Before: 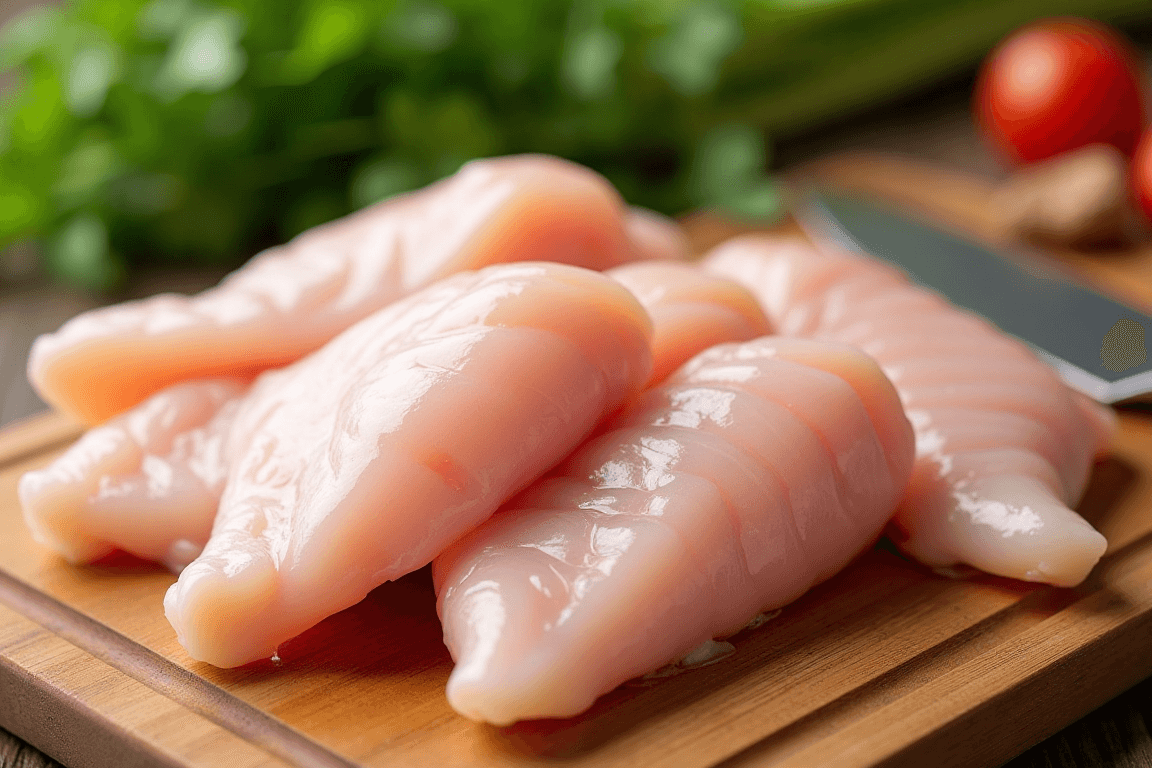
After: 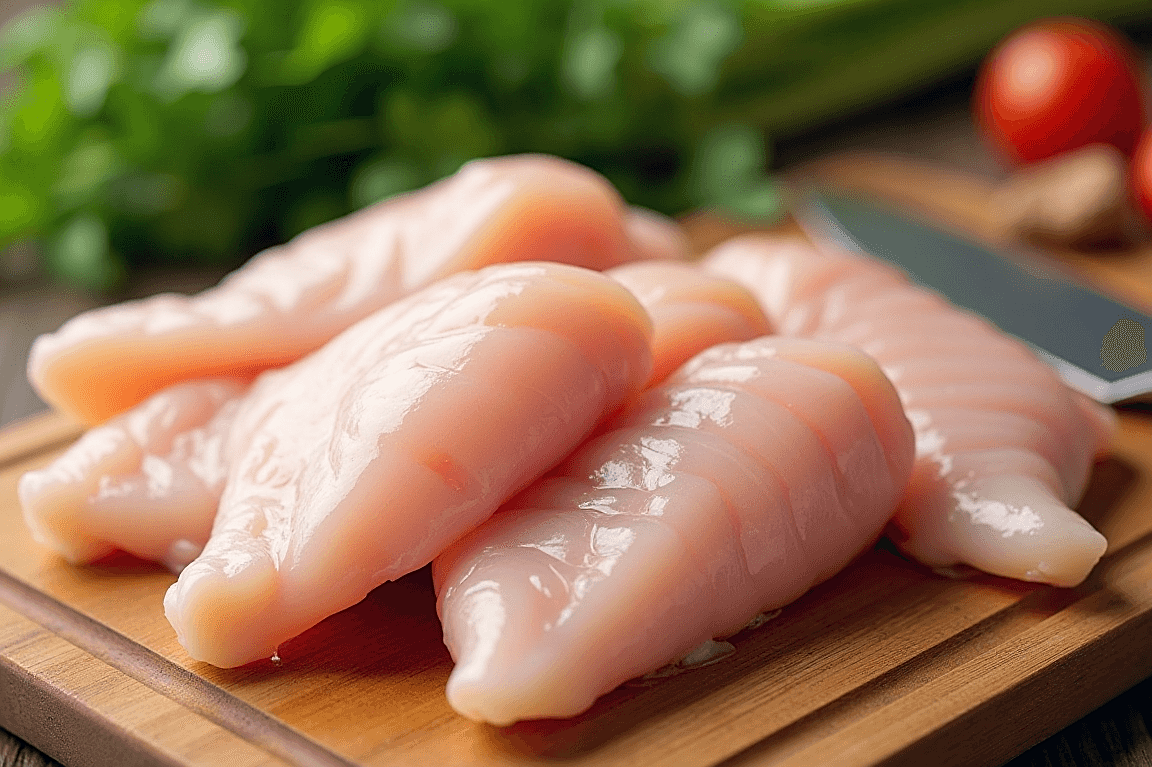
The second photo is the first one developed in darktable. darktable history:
exposure: exposure -0.041 EV, compensate highlight preservation false
sharpen: on, module defaults
crop: bottom 0.055%
color correction: highlights a* 0.351, highlights b* 2.65, shadows a* -1.4, shadows b* -4.16
